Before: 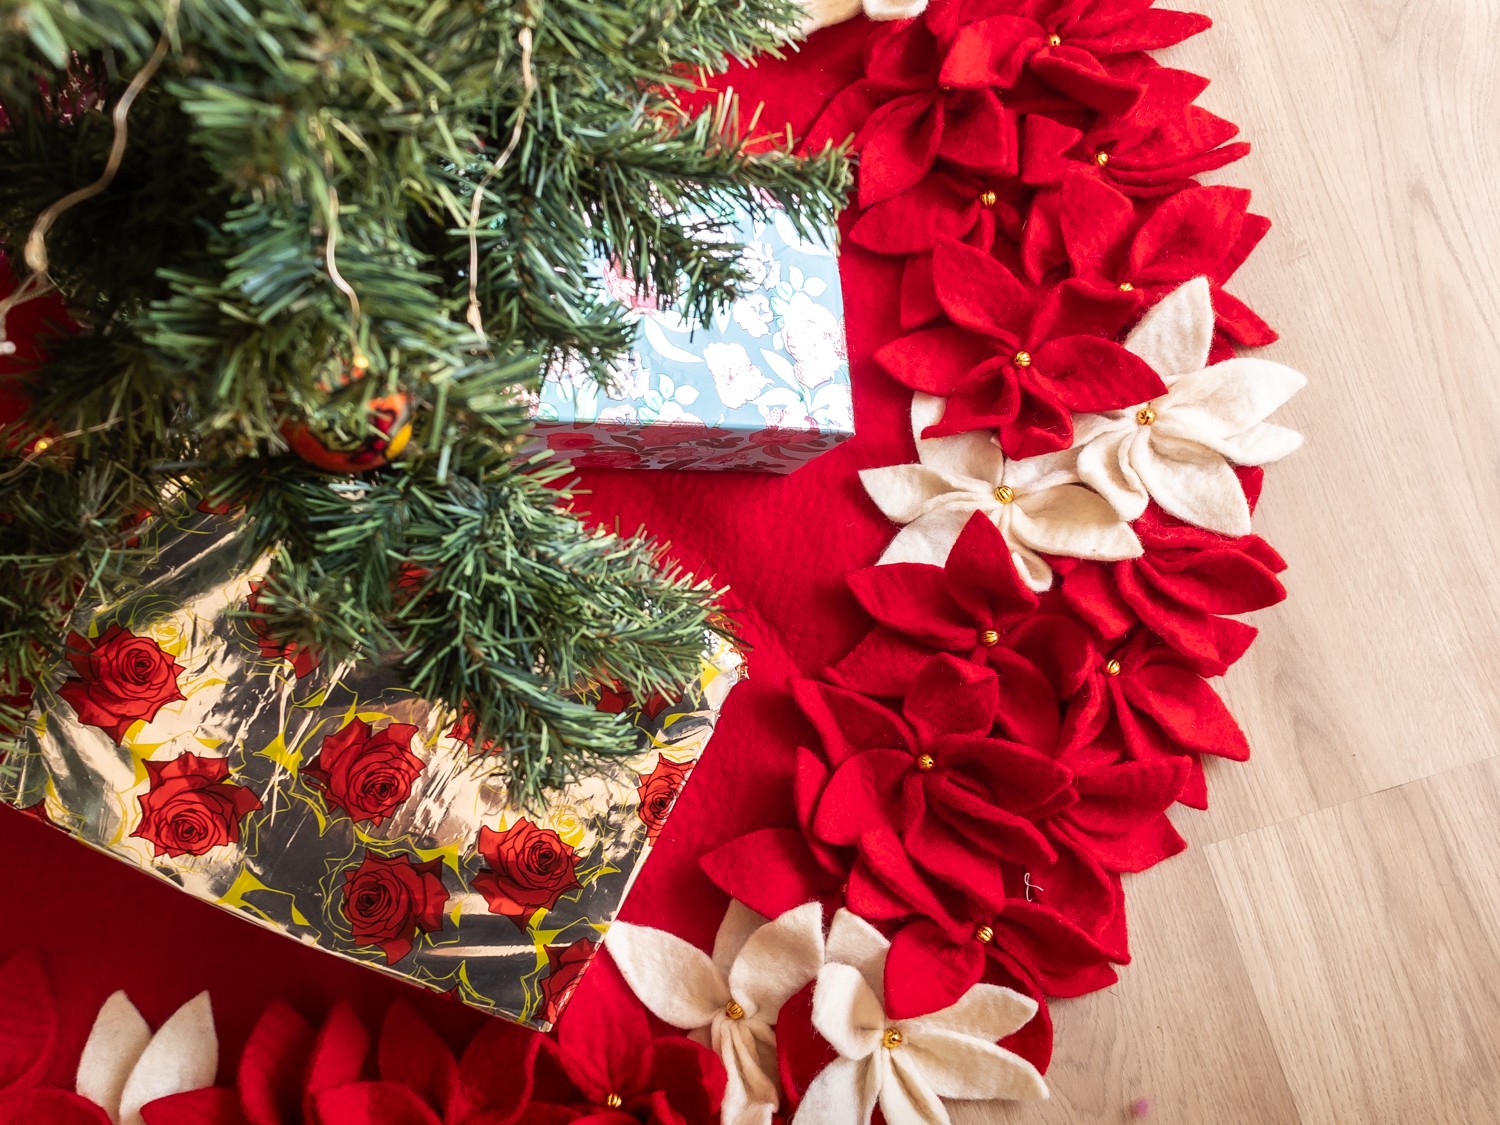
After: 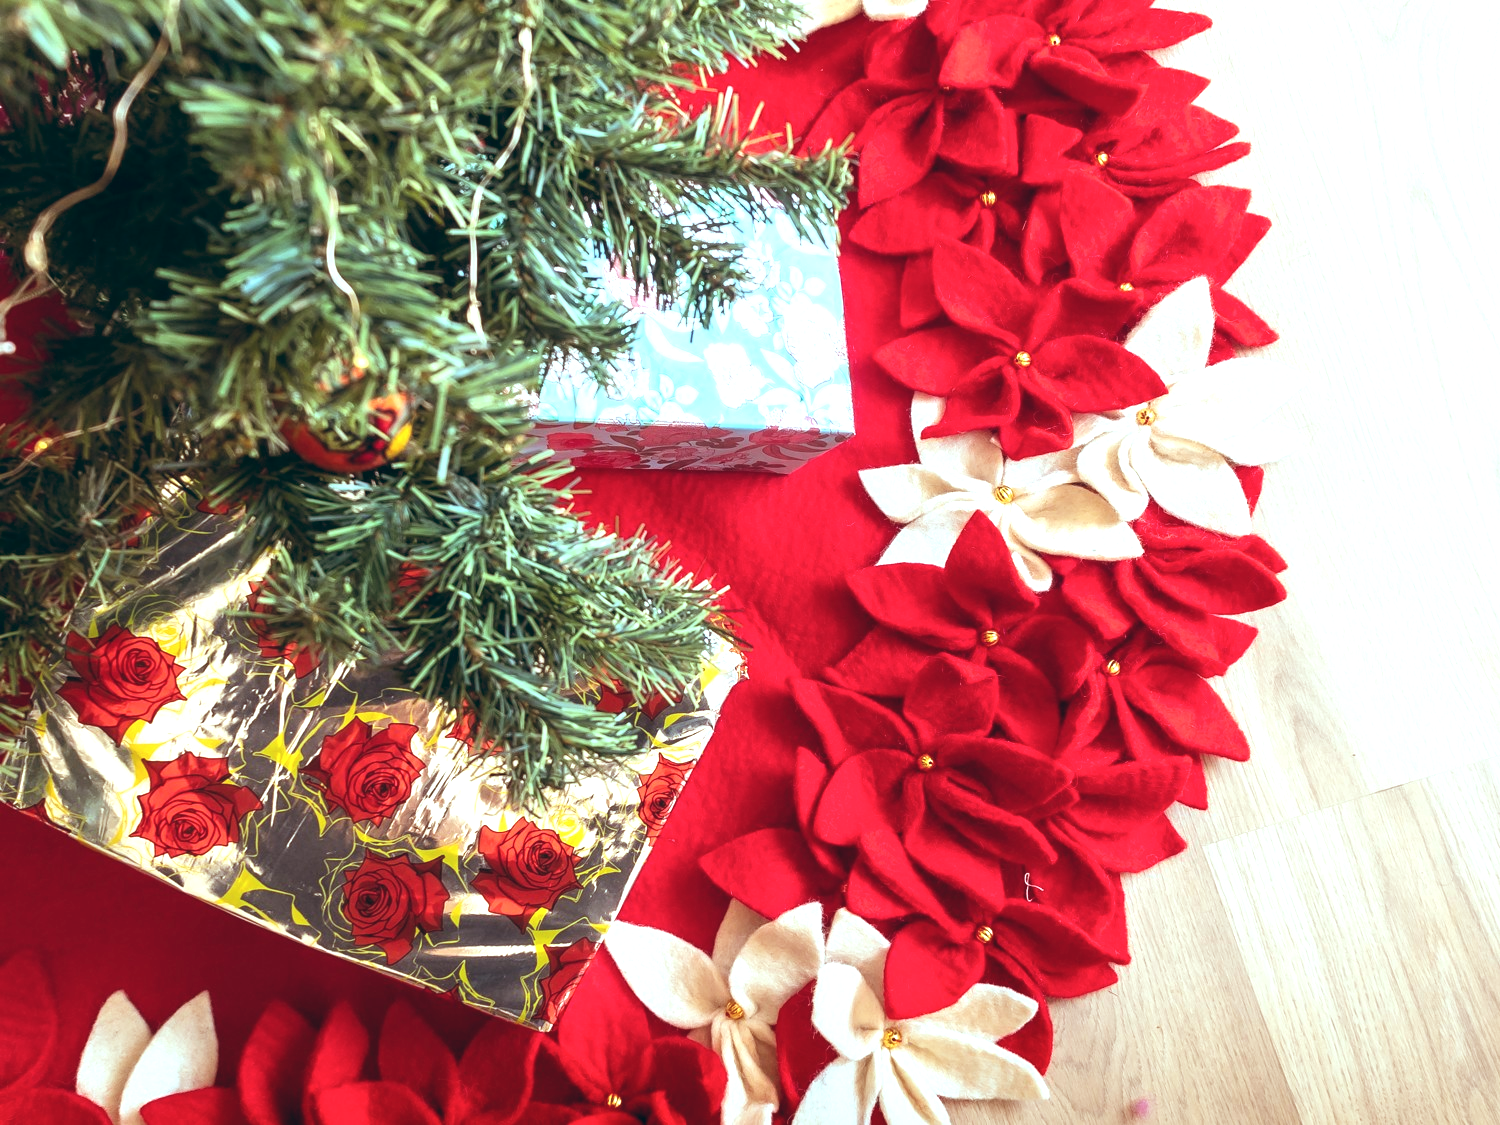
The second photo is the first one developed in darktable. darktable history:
exposure: exposure 0.781 EV, compensate highlight preservation false
color balance: lift [1.003, 0.993, 1.001, 1.007], gamma [1.018, 1.072, 0.959, 0.928], gain [0.974, 0.873, 1.031, 1.127]
